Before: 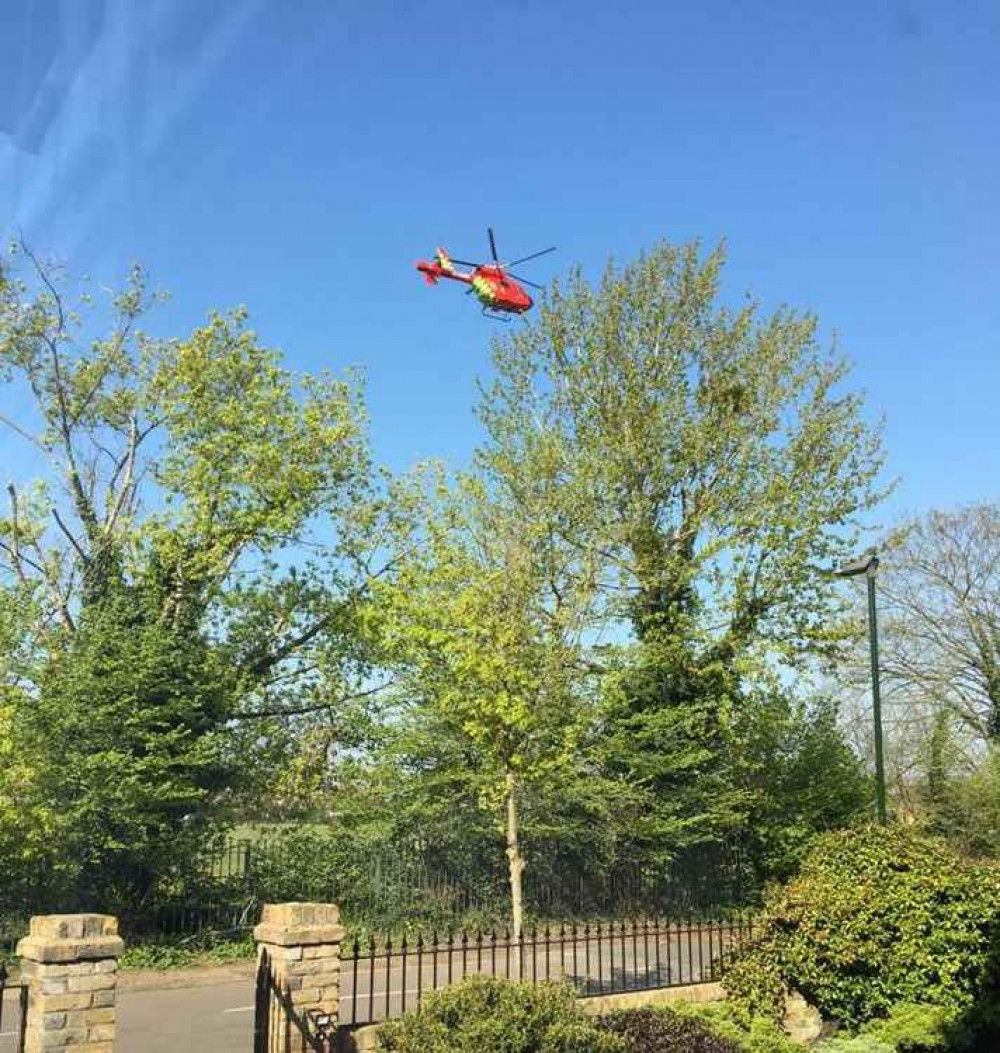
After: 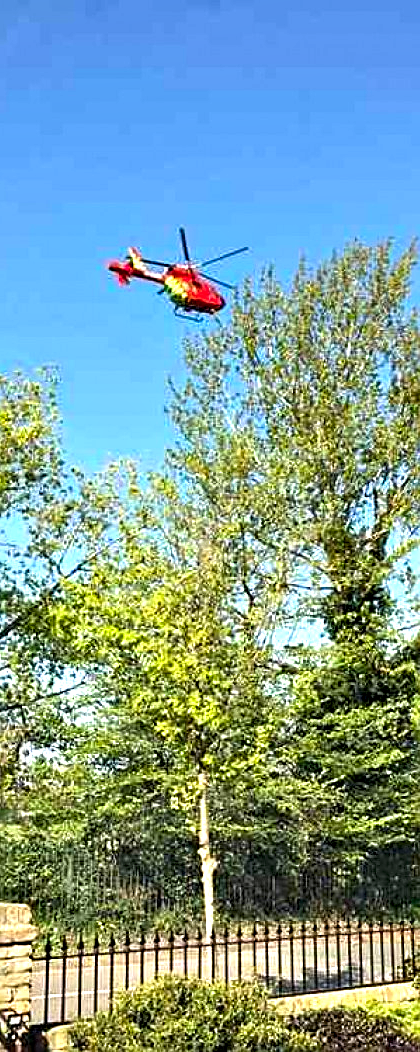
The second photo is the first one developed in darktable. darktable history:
tone equalizer: -7 EV 0.188 EV, -6 EV 0.125 EV, -5 EV 0.114 EV, -4 EV 0.07 EV, -2 EV -0.016 EV, -1 EV -0.055 EV, +0 EV -0.052 EV
sharpen: on, module defaults
crop: left 30.831%, right 27.076%
color balance rgb: perceptual saturation grading › global saturation 0.628%, perceptual brilliance grading › global brilliance 12.416%, global vibrance 20%
contrast equalizer: y [[0.6 ×6], [0.55 ×6], [0 ×6], [0 ×6], [0 ×6]]
